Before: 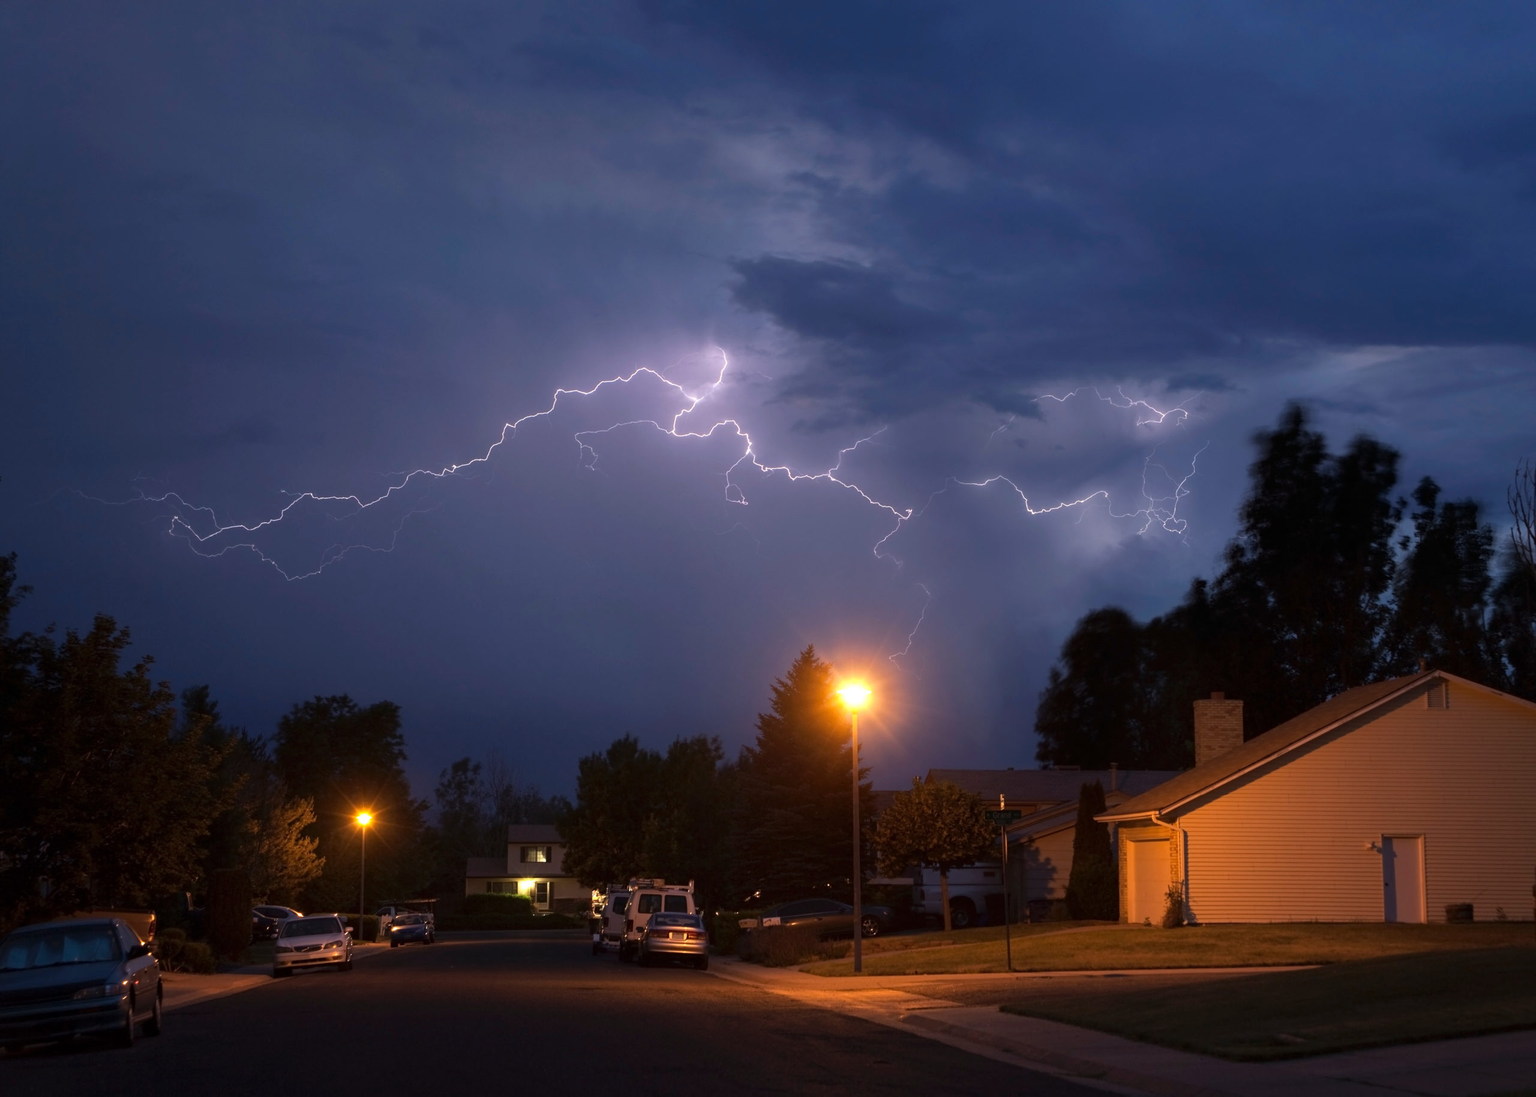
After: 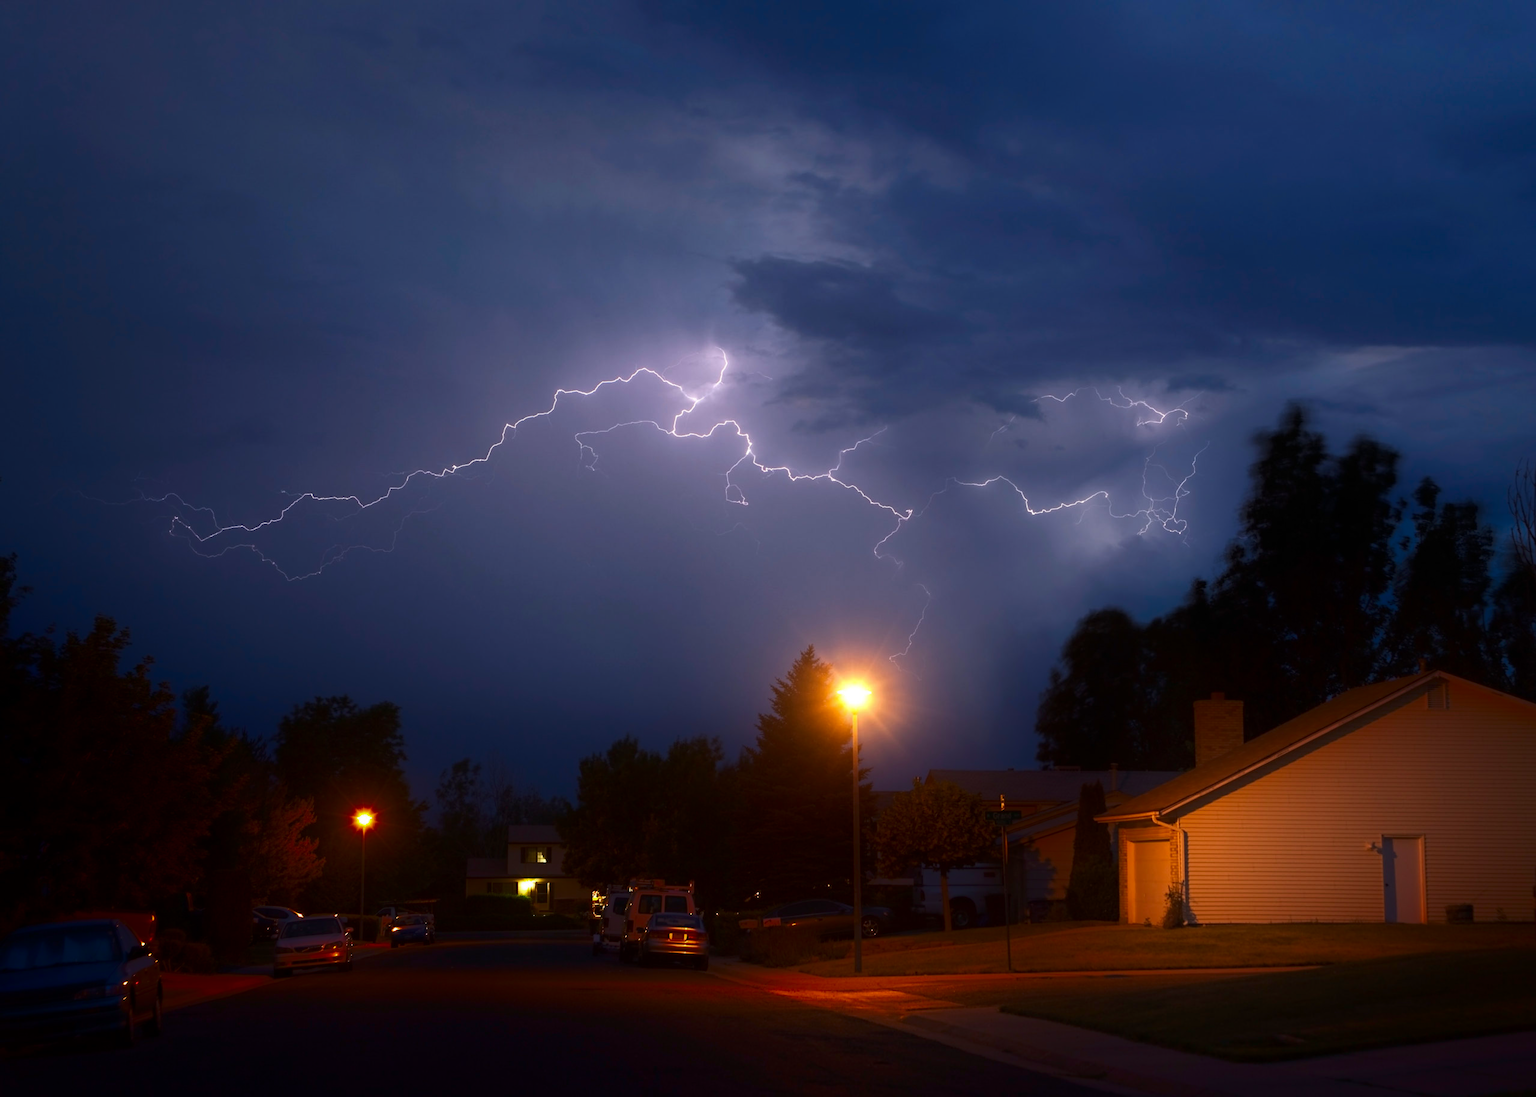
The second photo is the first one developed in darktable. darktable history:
shadows and highlights: shadows -54.3, highlights 86.09, soften with gaussian
fill light: on, module defaults
